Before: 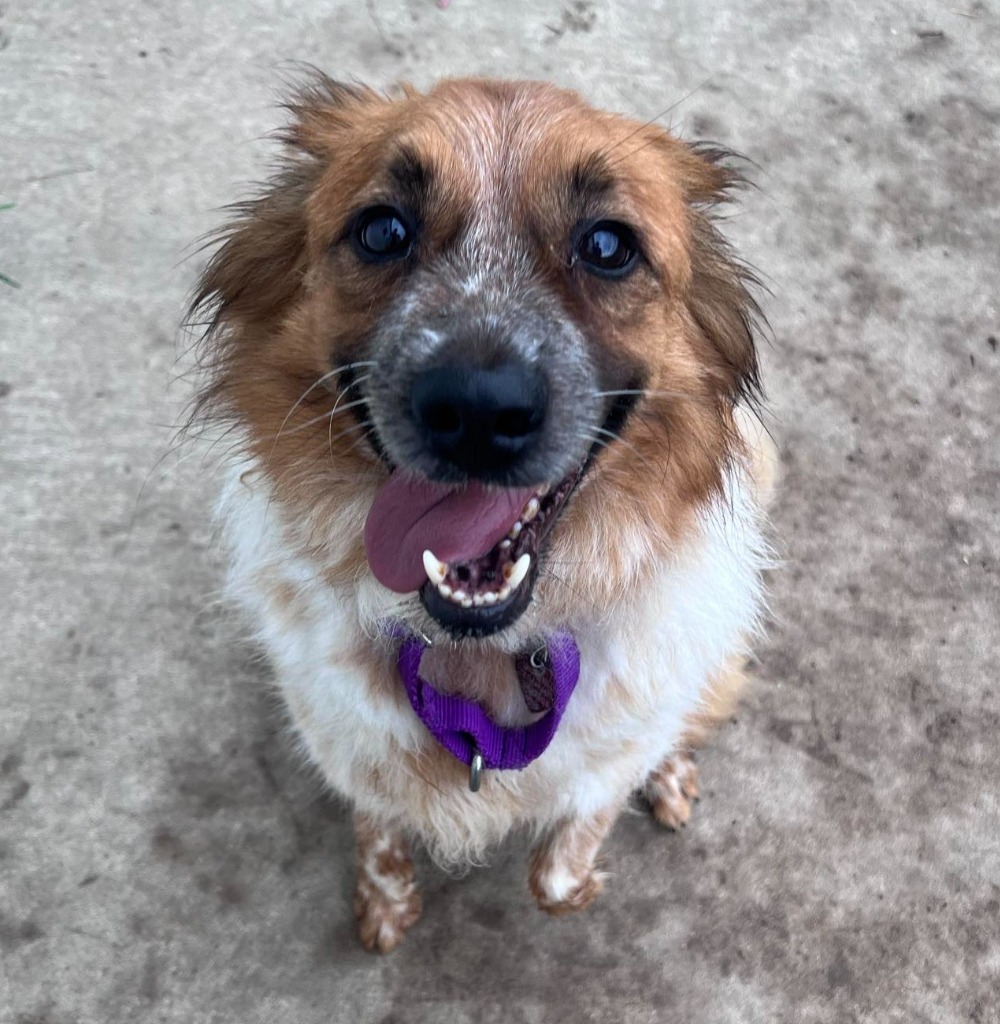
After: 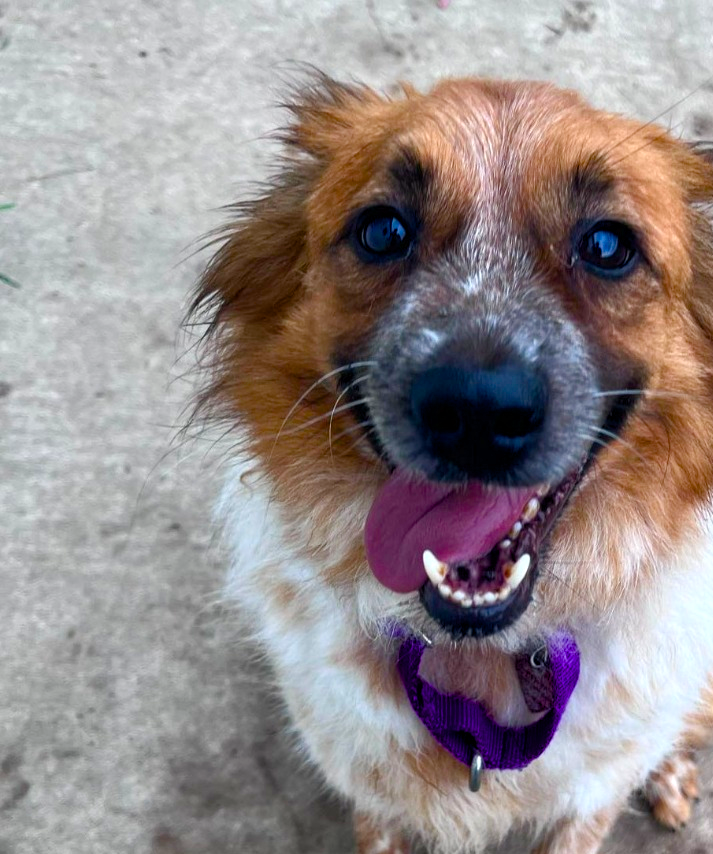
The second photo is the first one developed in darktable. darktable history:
crop: right 28.656%, bottom 16.55%
color balance rgb: linear chroma grading › global chroma 8.952%, perceptual saturation grading › global saturation 44.118%, perceptual saturation grading › highlights -25.071%, perceptual saturation grading › shadows 49.807%, contrast 4.973%
